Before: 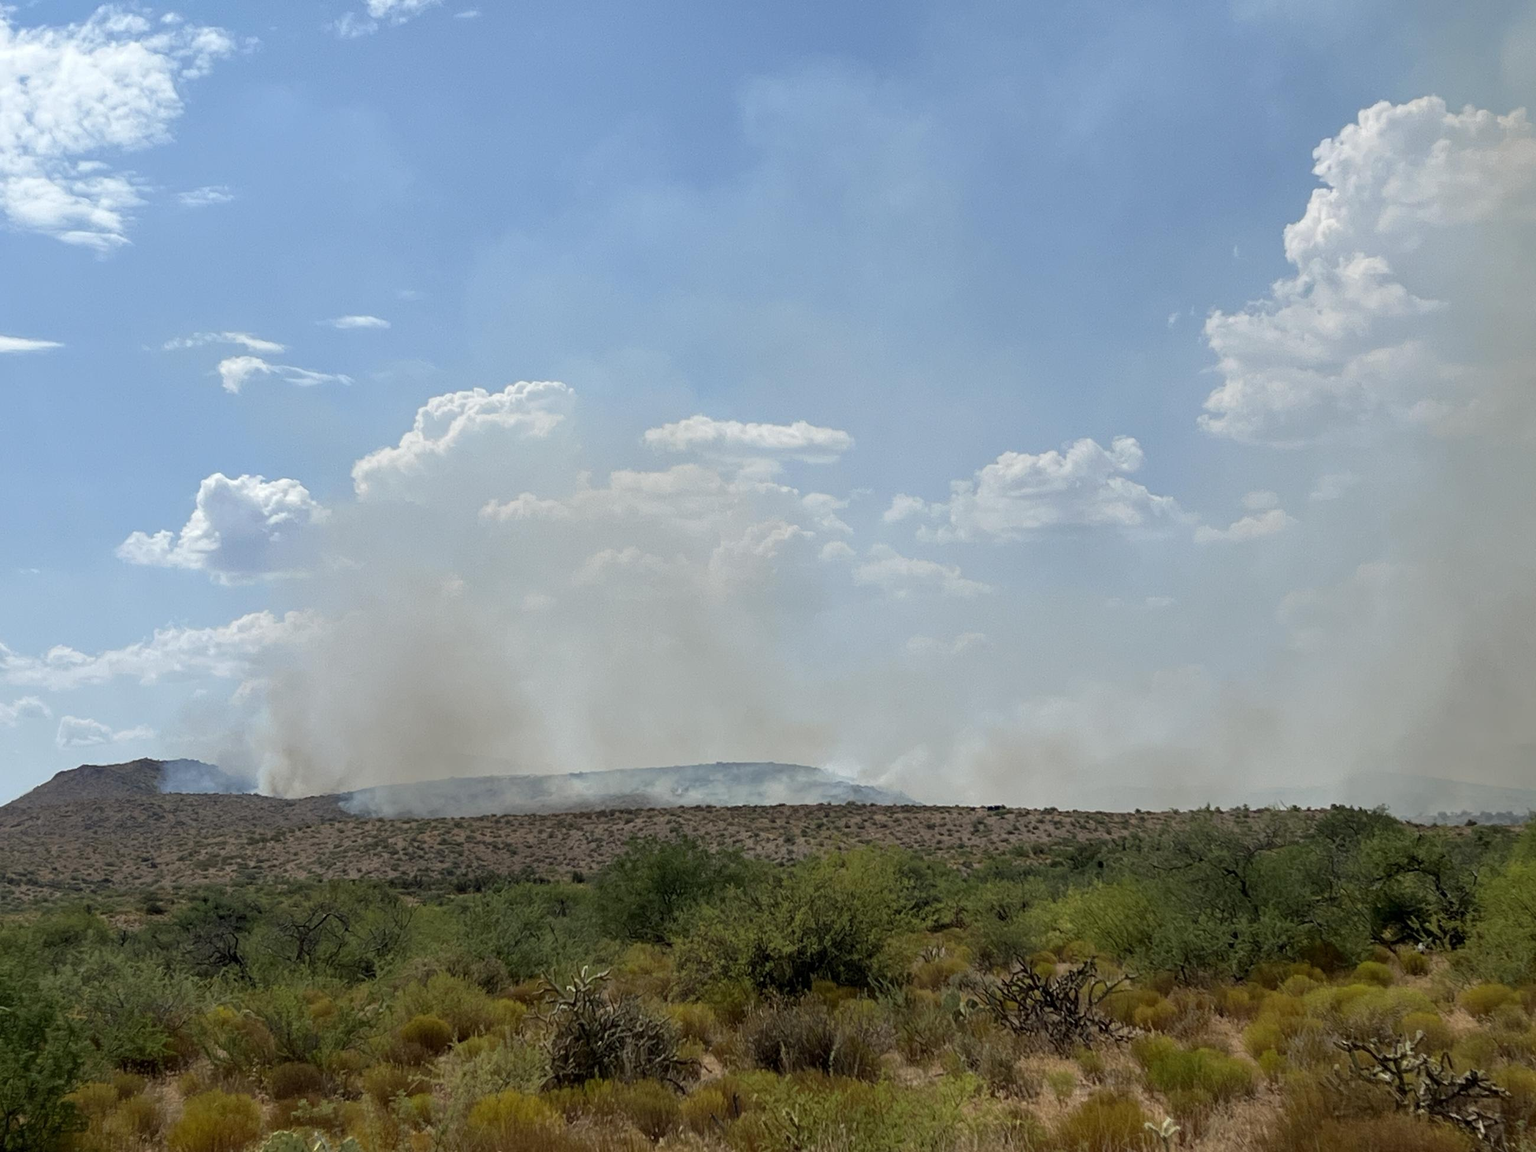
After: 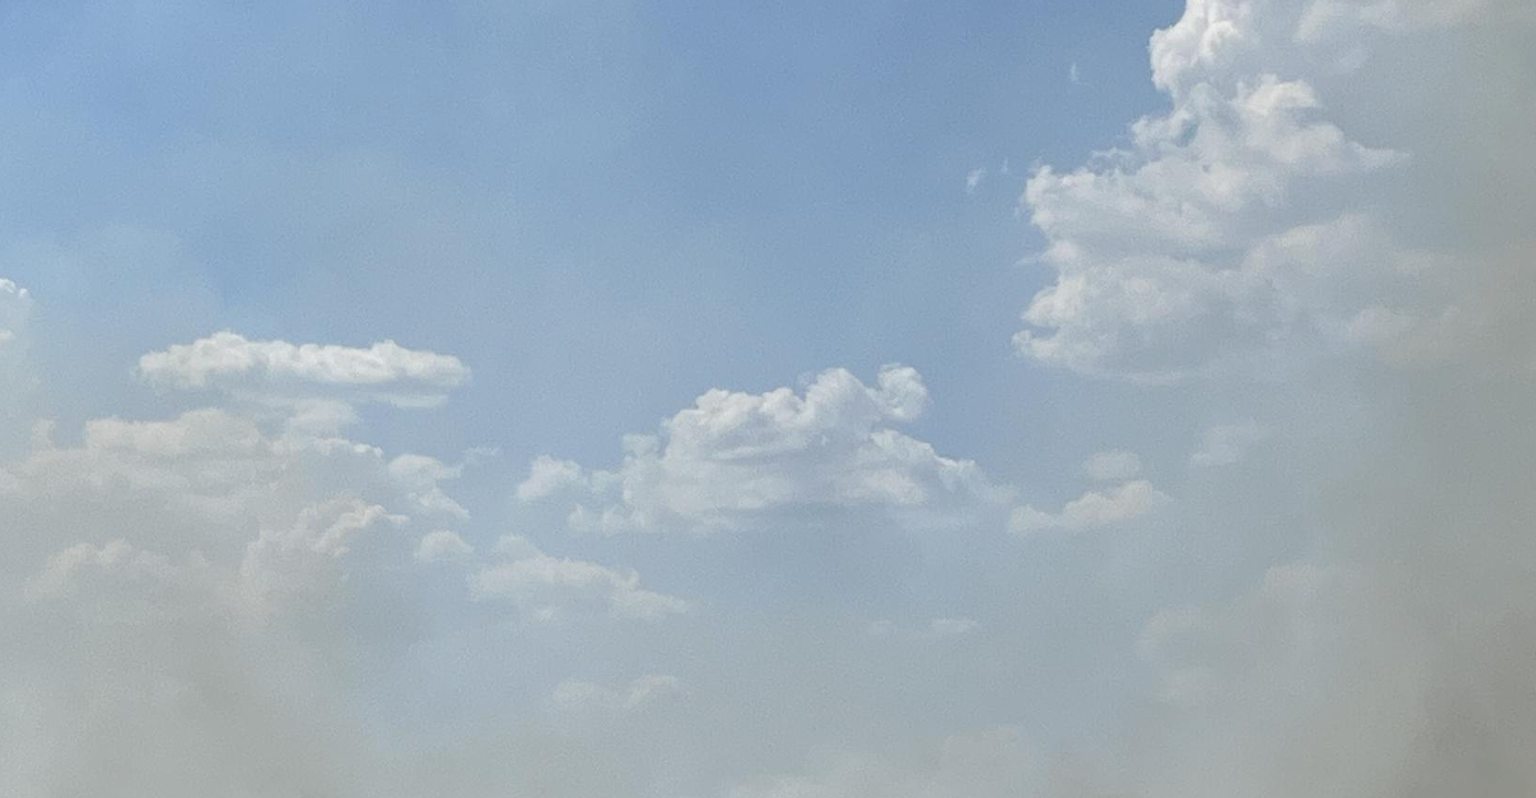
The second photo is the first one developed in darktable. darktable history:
crop: left 36.234%, top 17.876%, right 0.468%, bottom 38.273%
